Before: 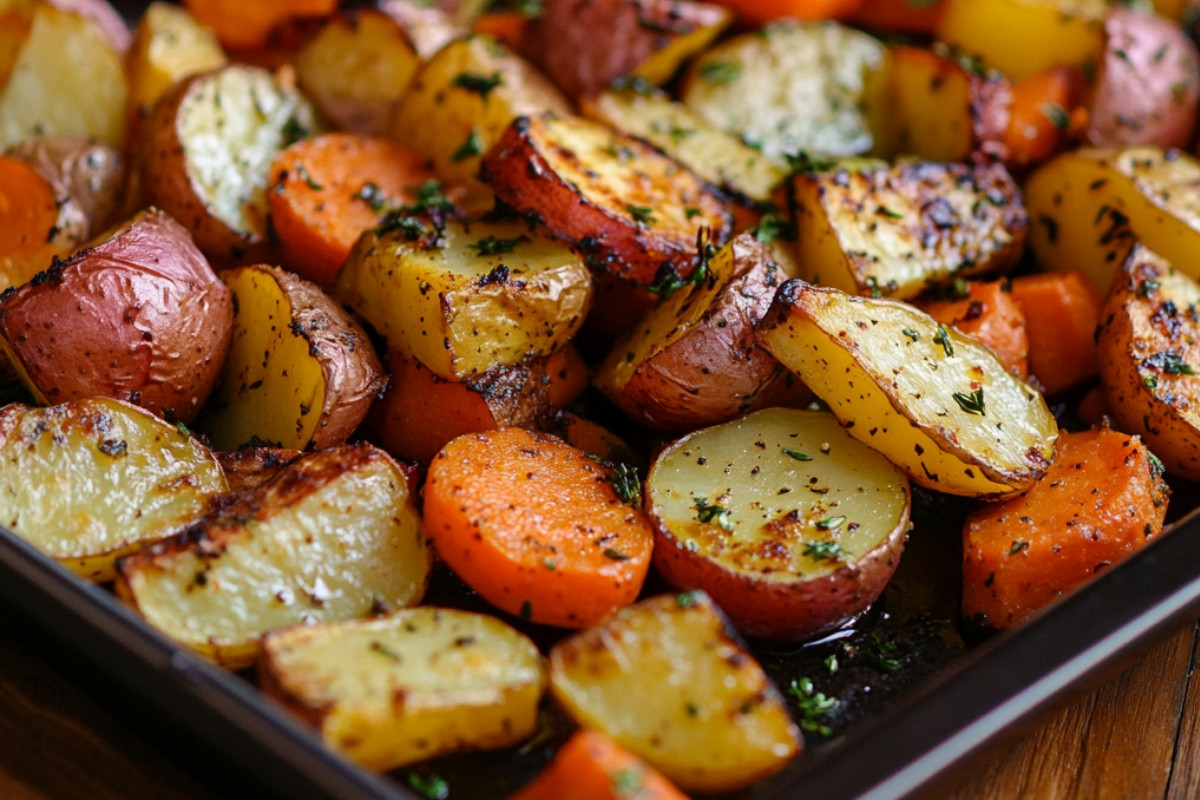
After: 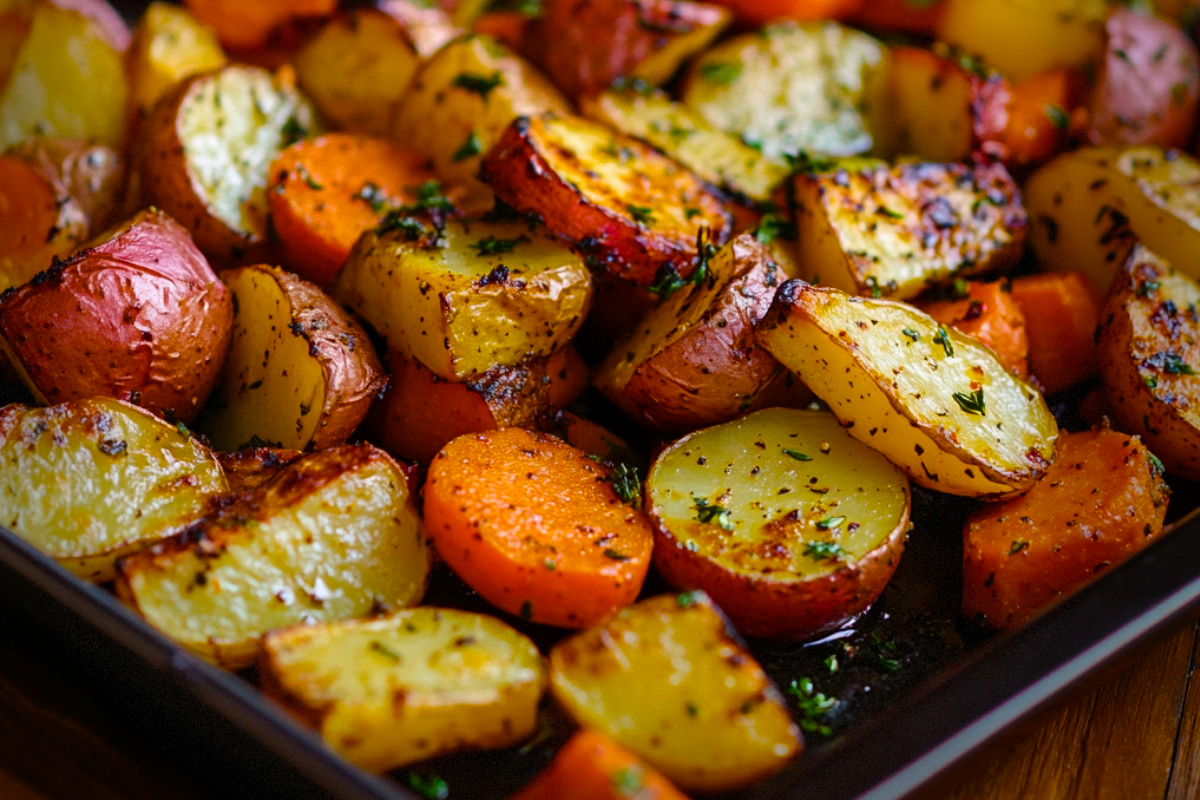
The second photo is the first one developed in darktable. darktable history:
color balance rgb: linear chroma grading › global chroma 15%, perceptual saturation grading › global saturation 30%
vignetting: fall-off start 68.33%, fall-off radius 30%, saturation 0.042, center (-0.066, -0.311), width/height ratio 0.992, shape 0.85, dithering 8-bit output
